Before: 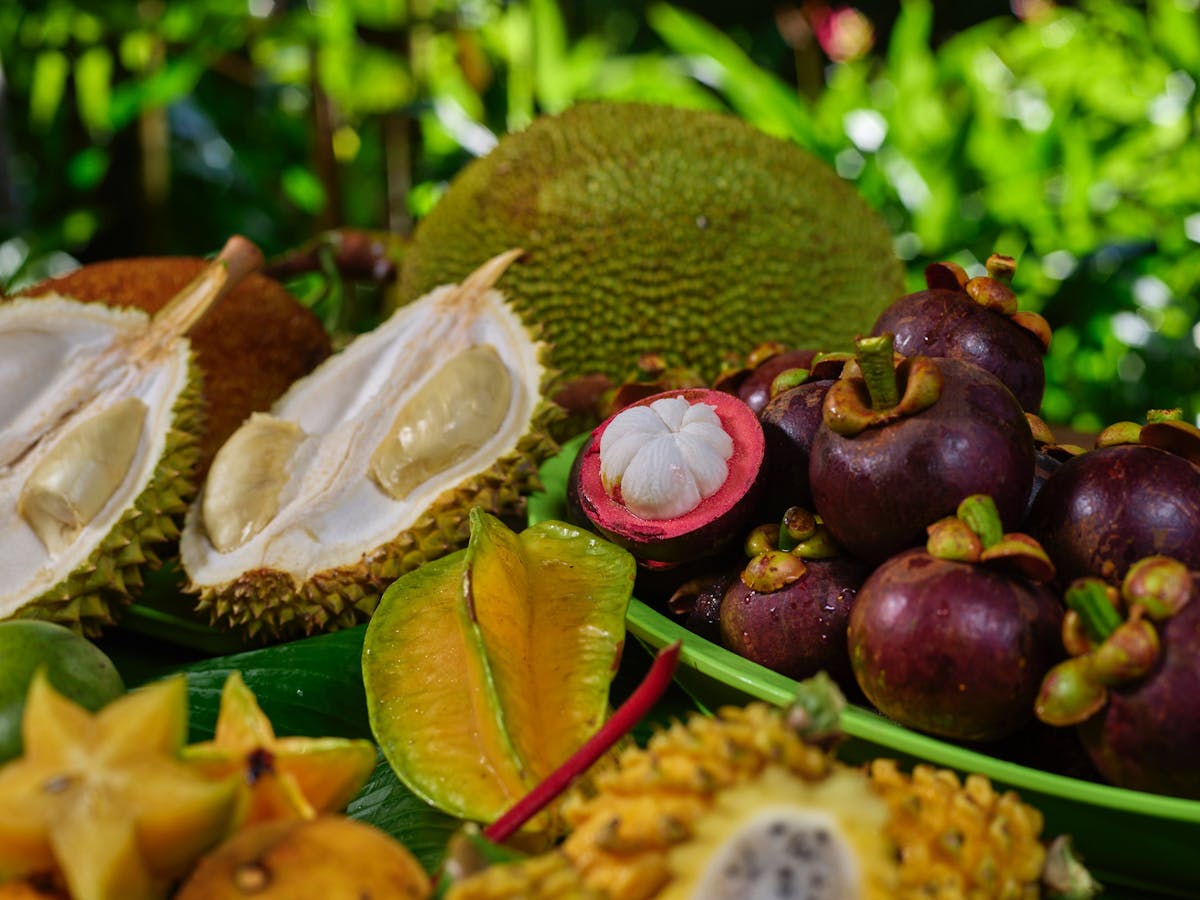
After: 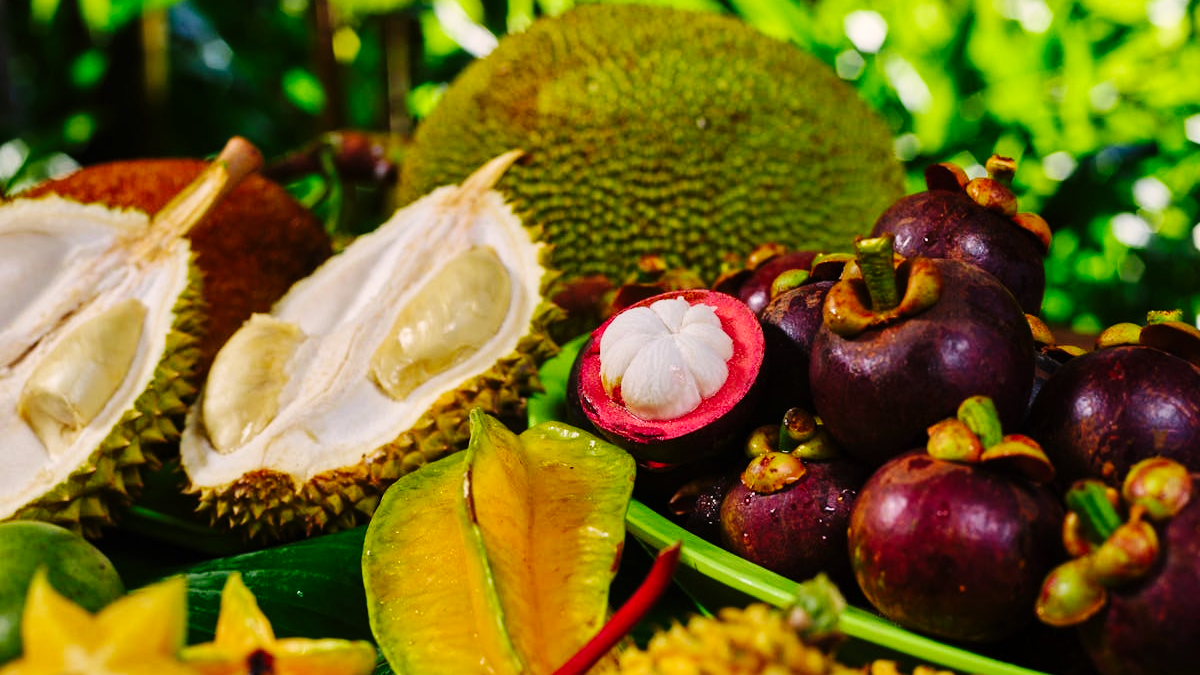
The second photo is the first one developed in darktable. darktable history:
color correction: highlights a* 3.61, highlights b* 5.12
crop: top 11.045%, bottom 13.893%
base curve: curves: ch0 [(0, 0) (0.036, 0.025) (0.121, 0.166) (0.206, 0.329) (0.605, 0.79) (1, 1)], preserve colors none
